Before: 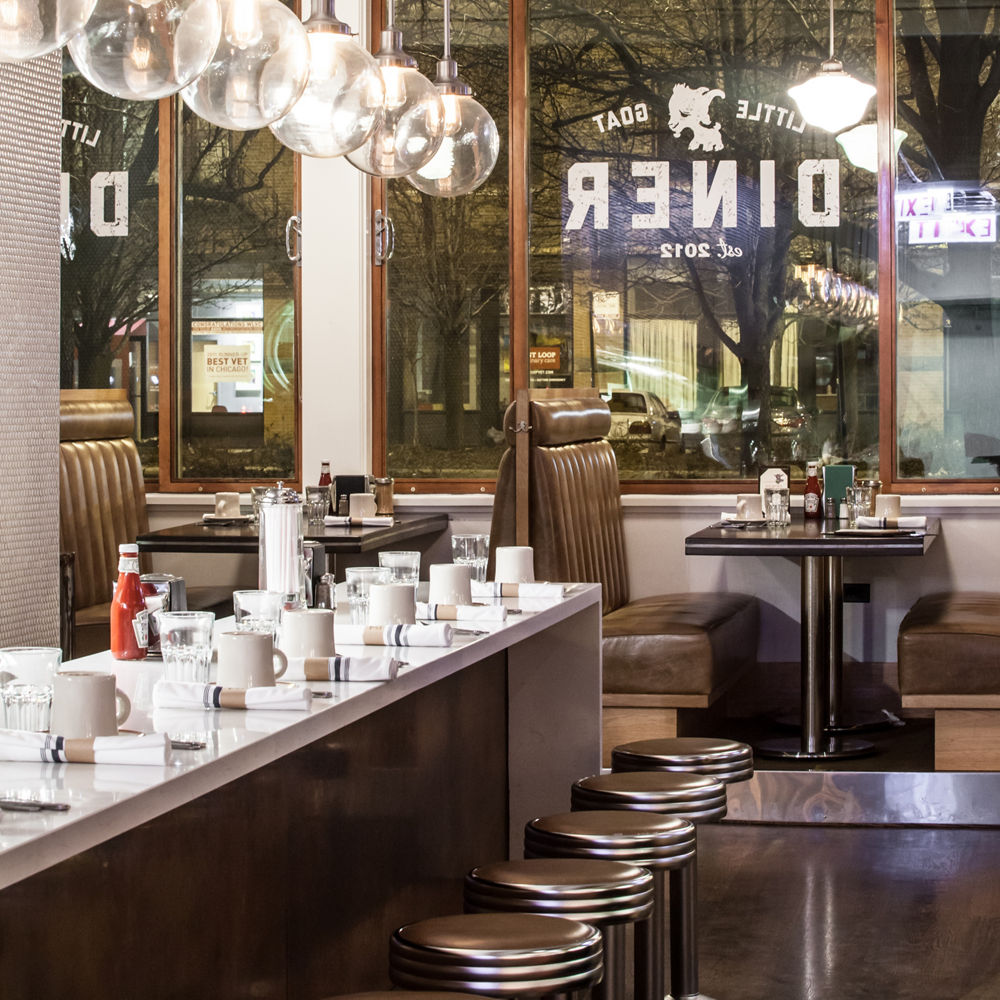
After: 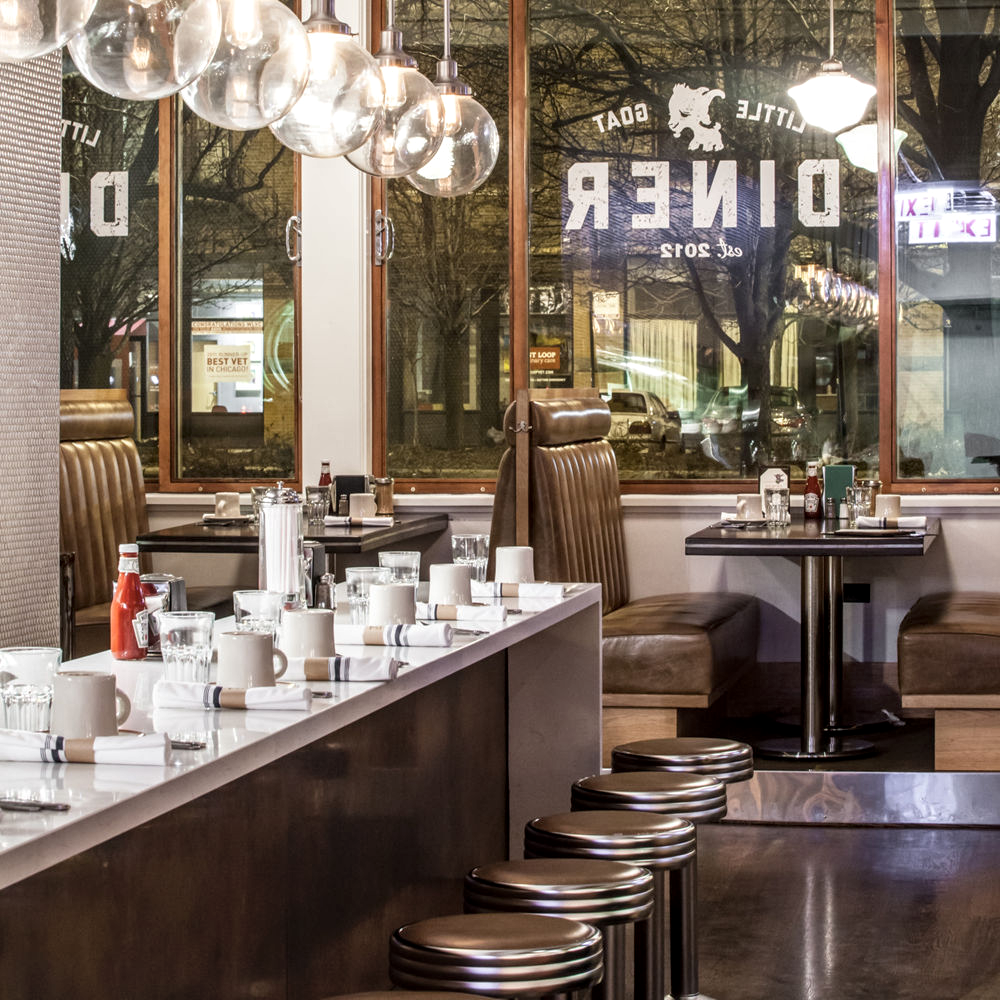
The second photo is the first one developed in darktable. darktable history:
local contrast: on, module defaults
shadows and highlights: shadows 20.55, highlights -20.99, soften with gaussian
